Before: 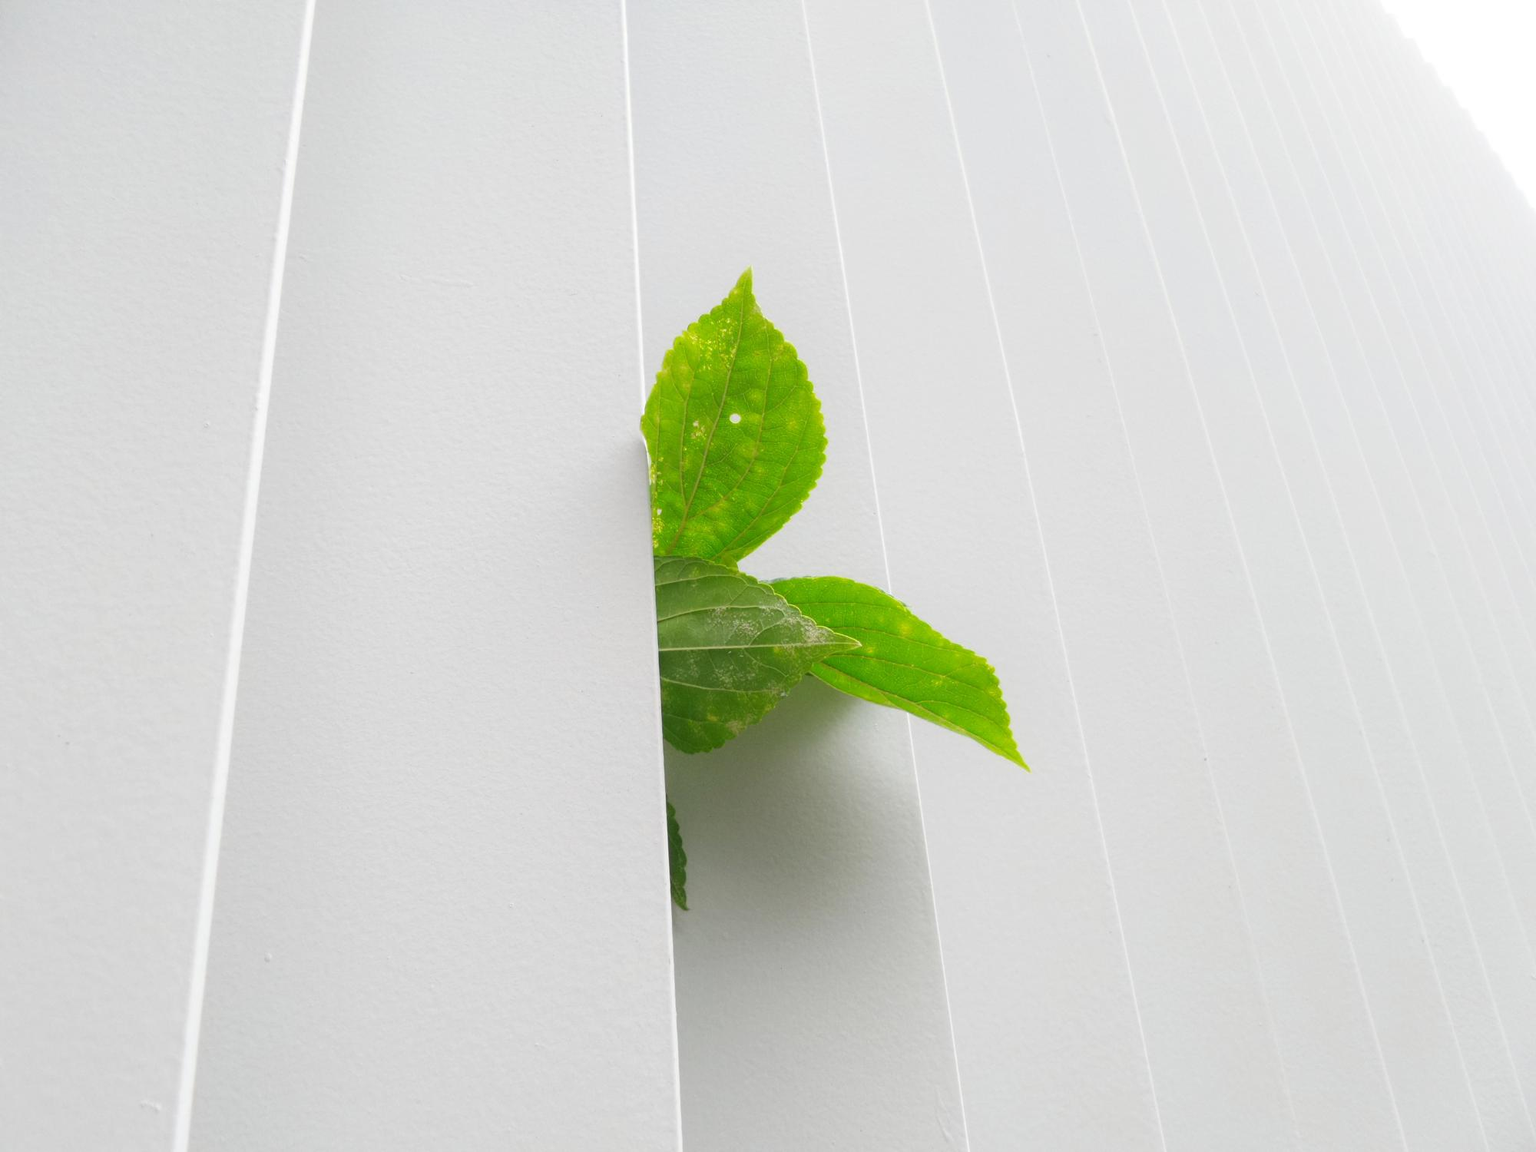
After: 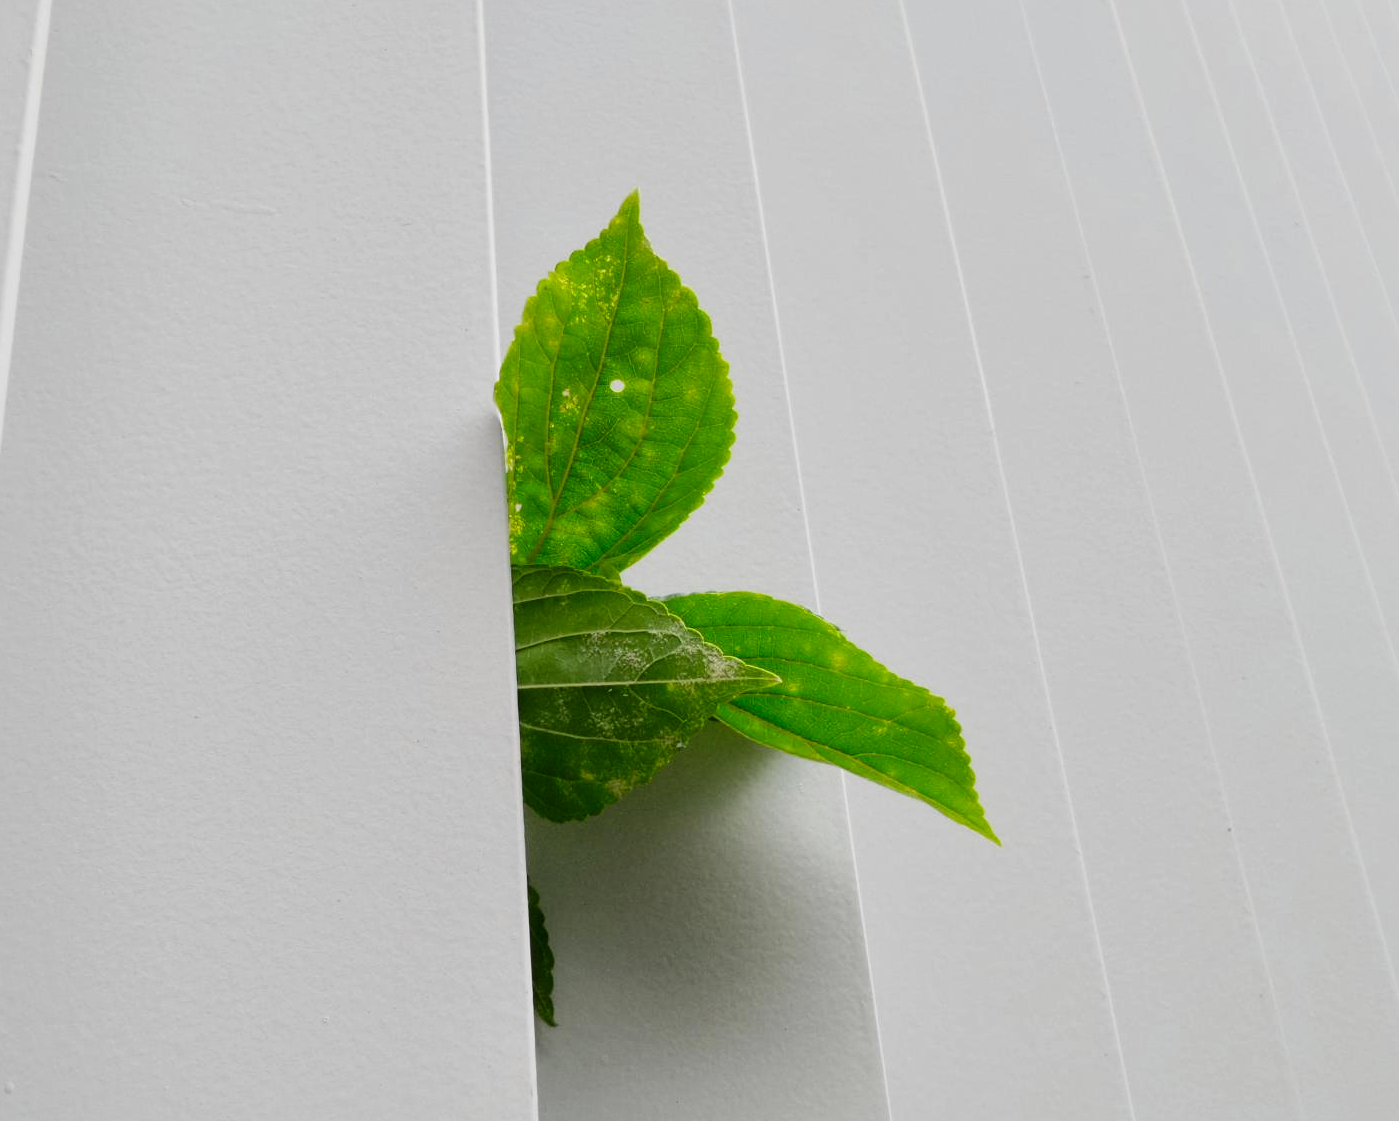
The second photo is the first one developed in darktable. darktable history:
filmic rgb: black relative exposure -5 EV, white relative exposure 3.5 EV, hardness 3.19, contrast 1.3, highlights saturation mix -50%
shadows and highlights: shadows 25, highlights -25
contrast brightness saturation: brightness -0.2, saturation 0.08
crop and rotate: left 17.046%, top 10.659%, right 12.989%, bottom 14.553%
local contrast: mode bilateral grid, contrast 20, coarseness 50, detail 132%, midtone range 0.2
